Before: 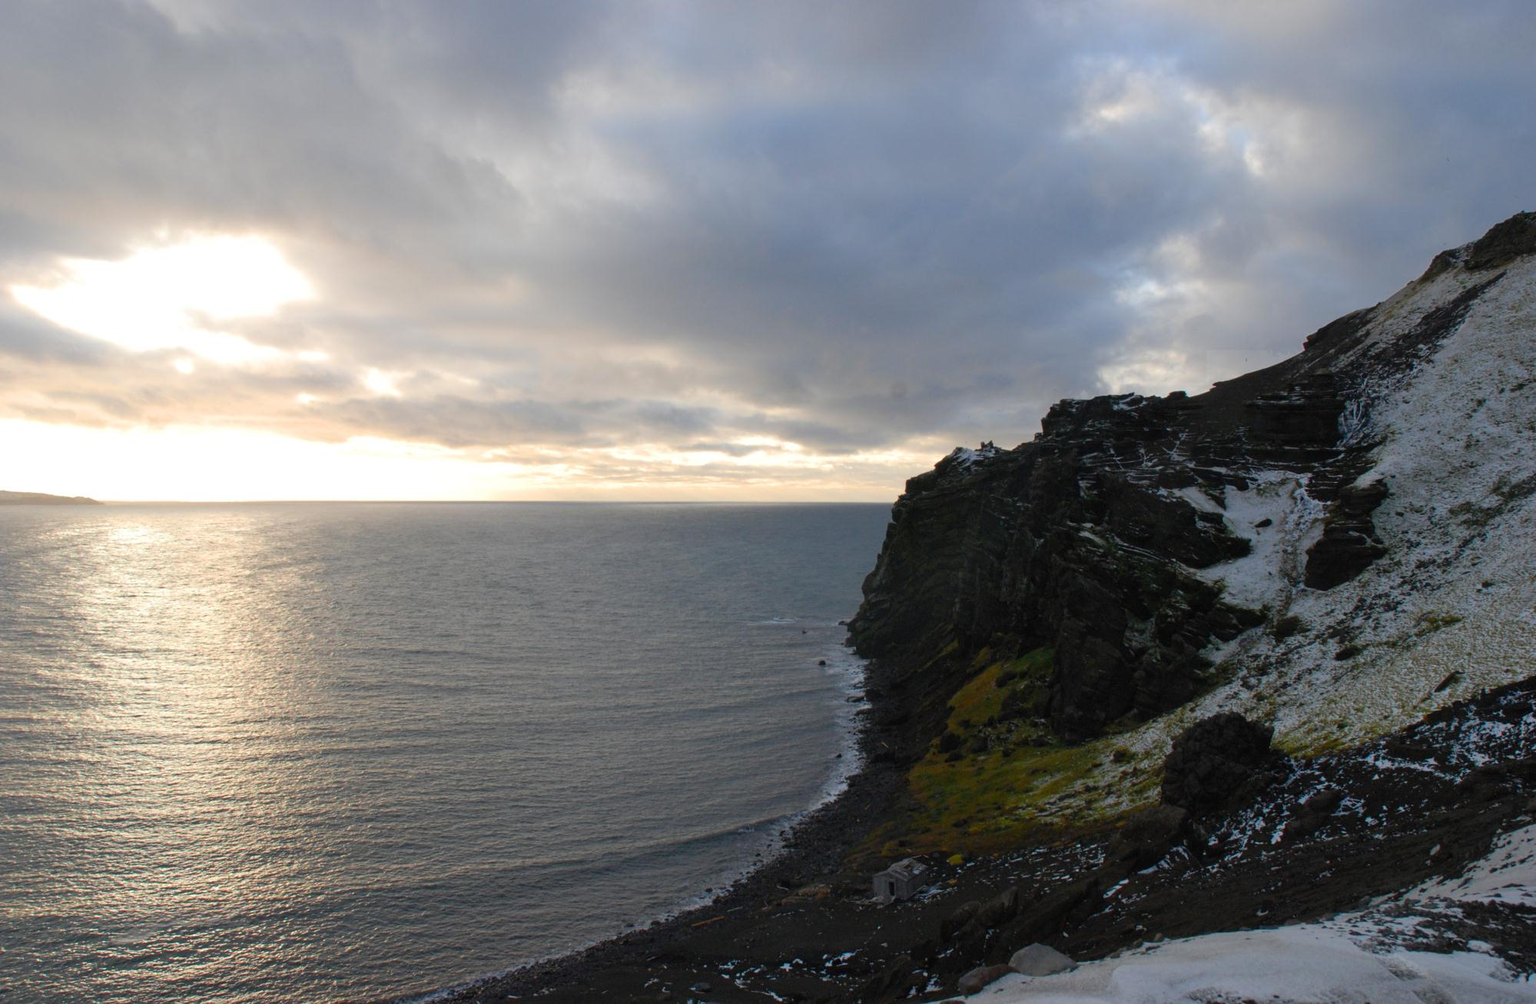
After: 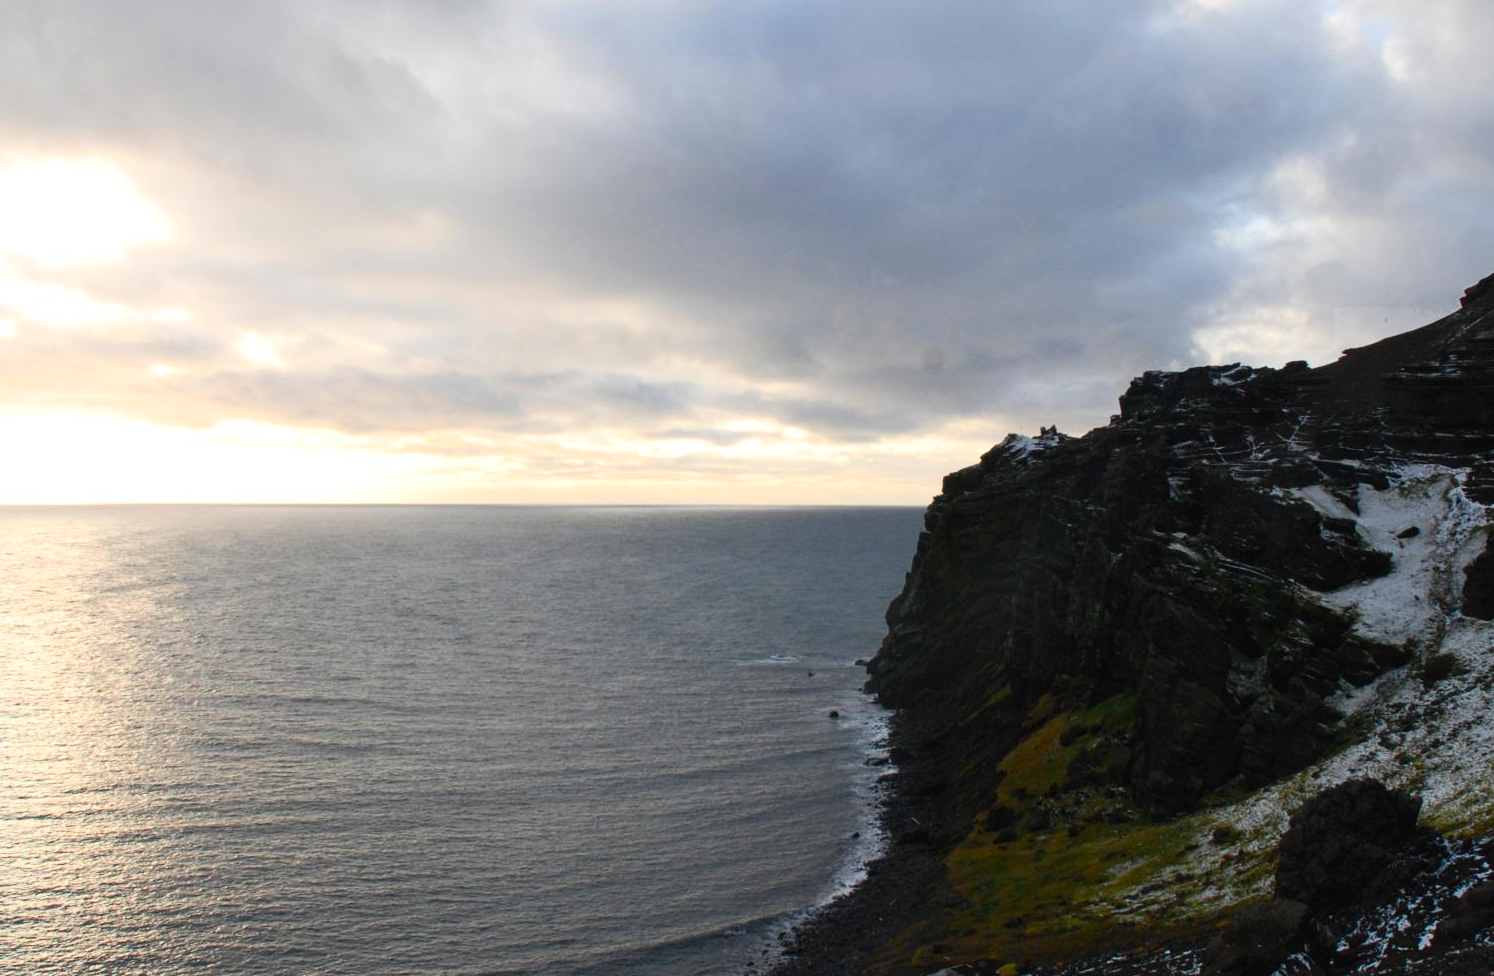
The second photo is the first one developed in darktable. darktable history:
contrast brightness saturation: contrast 0.24, brightness 0.09
crop and rotate: left 11.831%, top 11.346%, right 13.429%, bottom 13.899%
